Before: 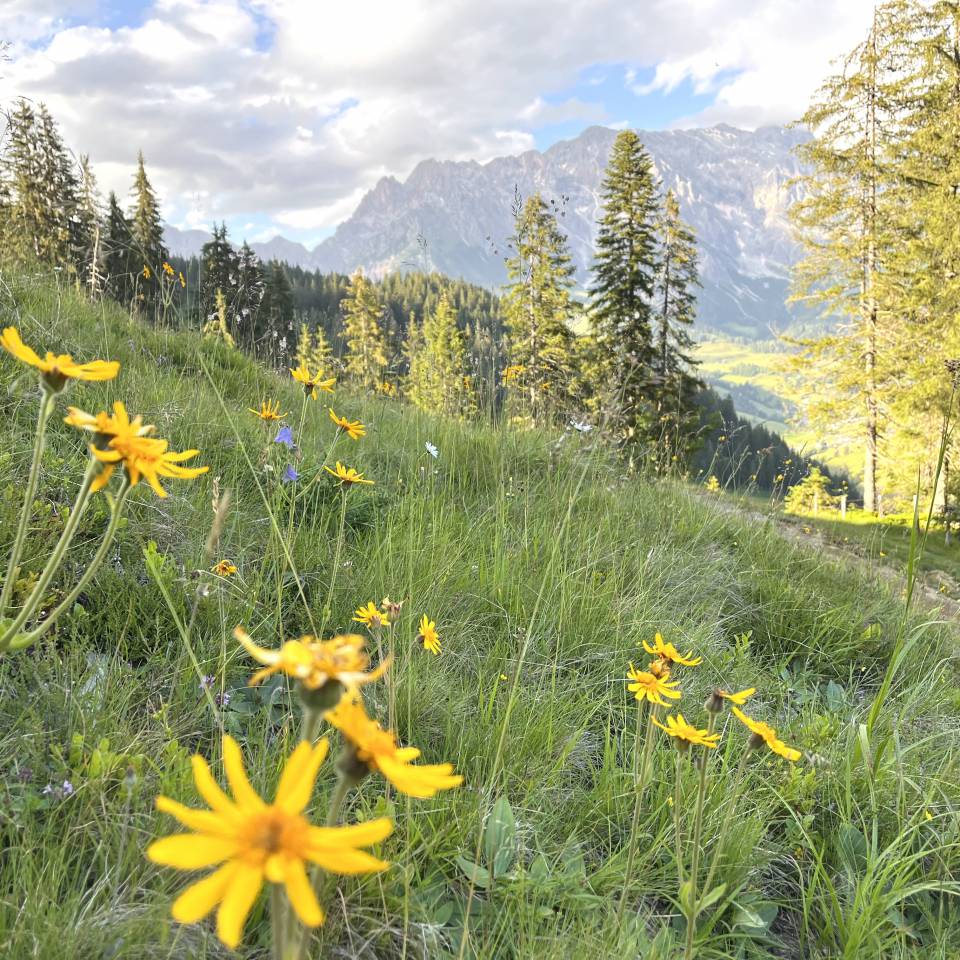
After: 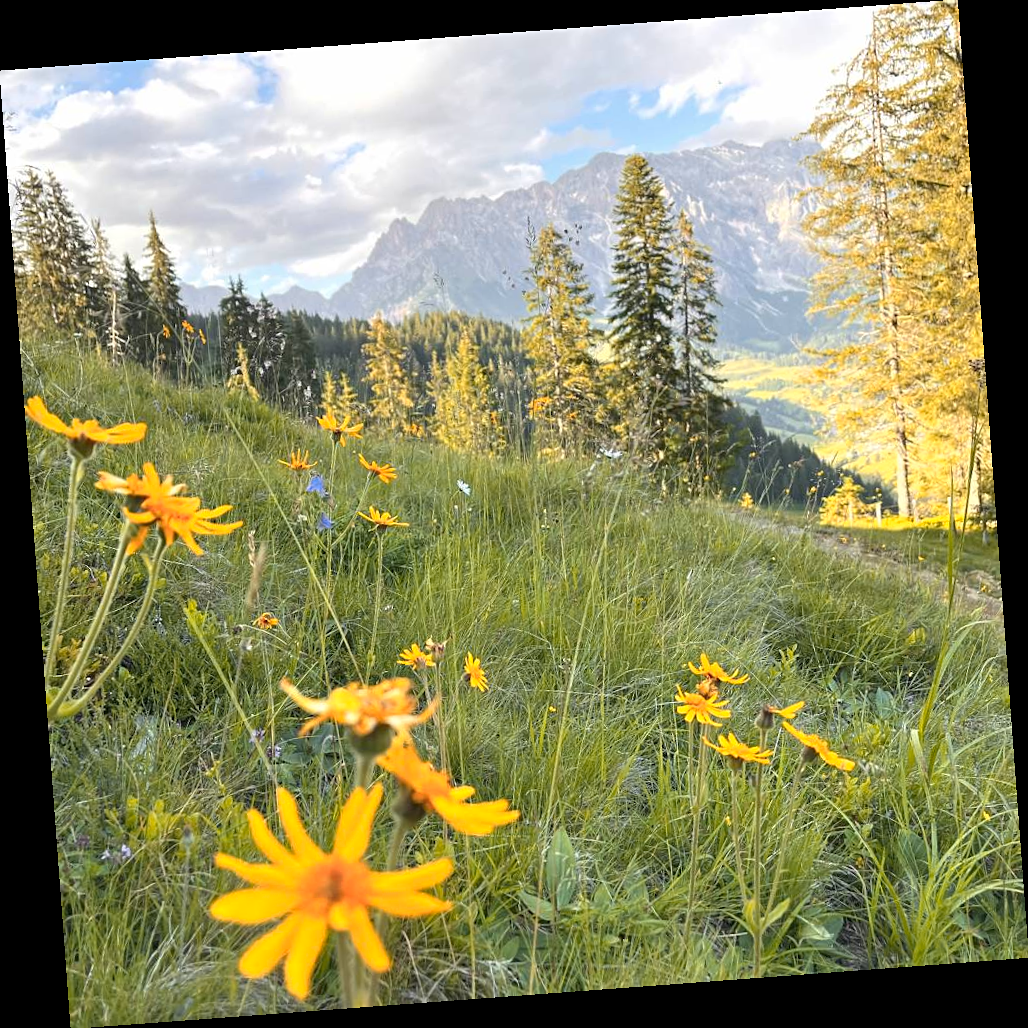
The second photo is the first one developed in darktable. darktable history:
rotate and perspective: rotation -4.25°, automatic cropping off
color zones: curves: ch1 [(0.235, 0.558) (0.75, 0.5)]; ch2 [(0.25, 0.462) (0.749, 0.457)], mix 25.94%
sharpen: amount 0.2
